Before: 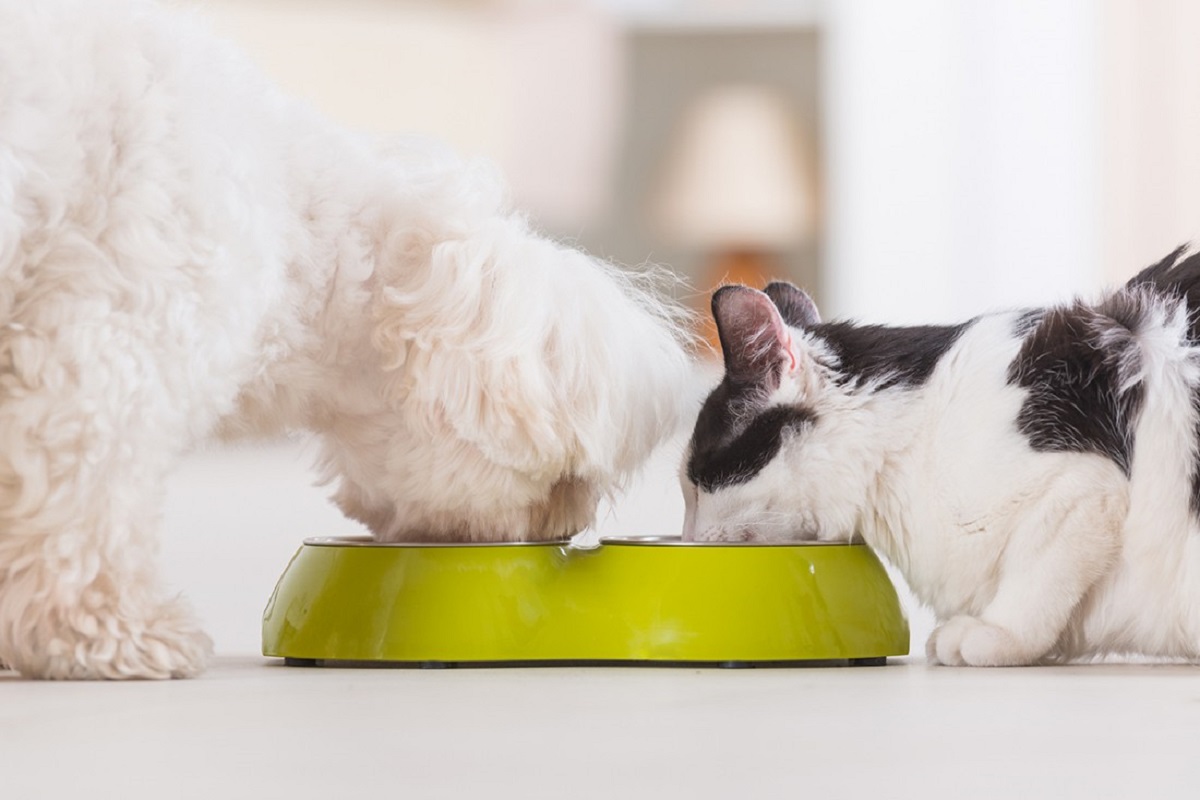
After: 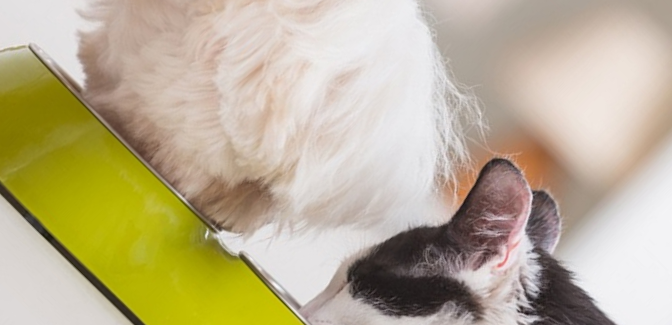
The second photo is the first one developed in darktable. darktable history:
crop and rotate: angle -44.92°, top 16.421%, right 0.922%, bottom 11.604%
